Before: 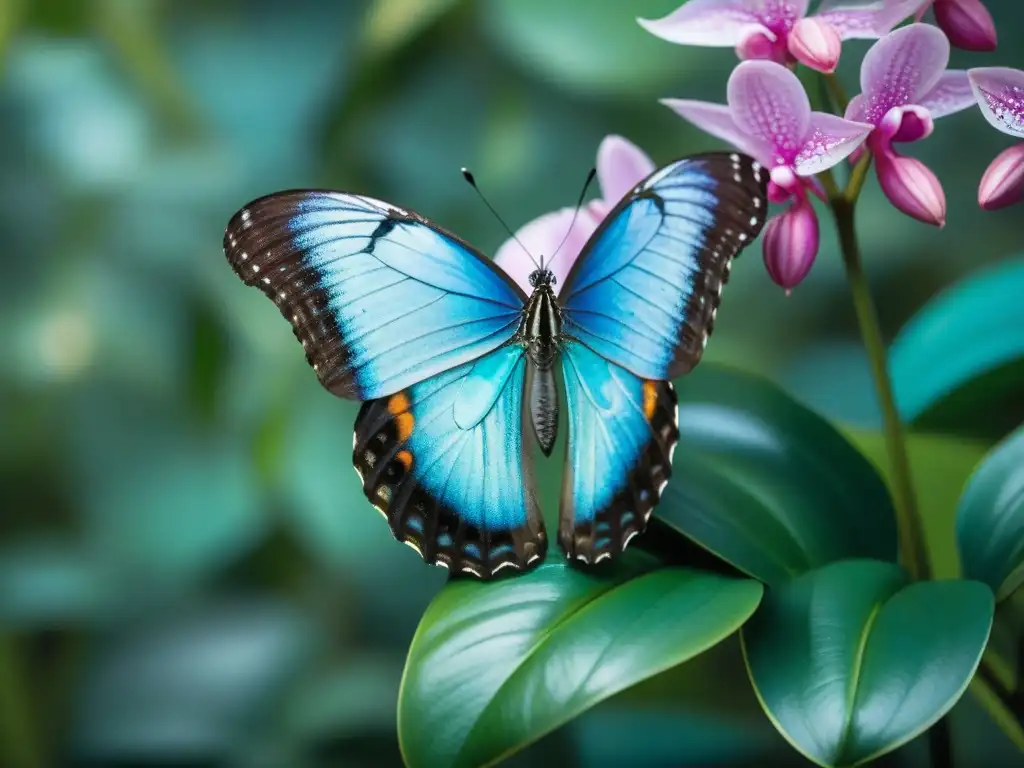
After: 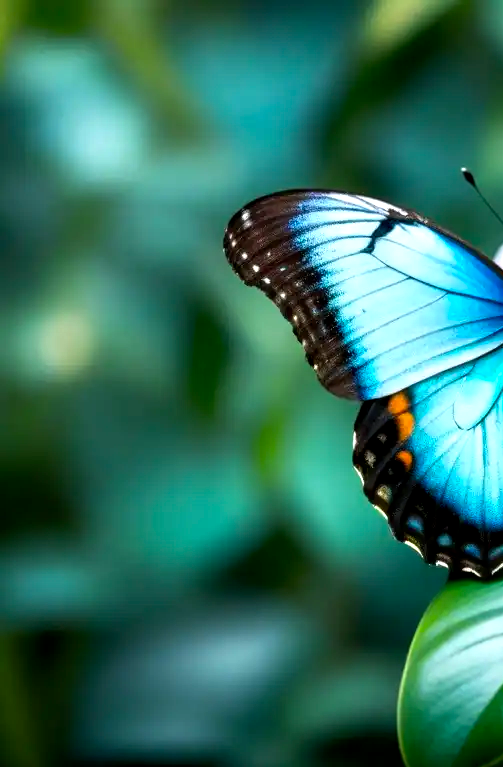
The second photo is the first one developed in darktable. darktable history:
color balance: lift [0.991, 1, 1, 1], gamma [0.996, 1, 1, 1], input saturation 98.52%, contrast 20.34%, output saturation 103.72%
crop and rotate: left 0%, top 0%, right 50.845%
